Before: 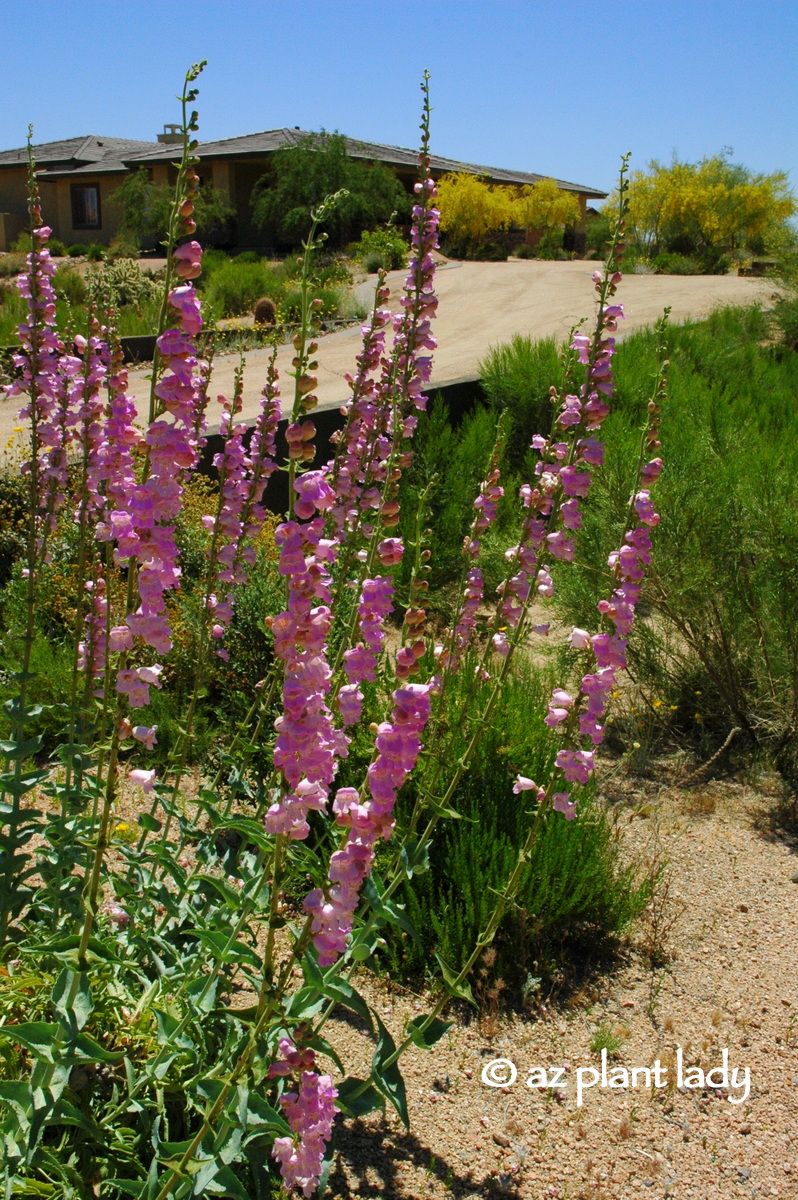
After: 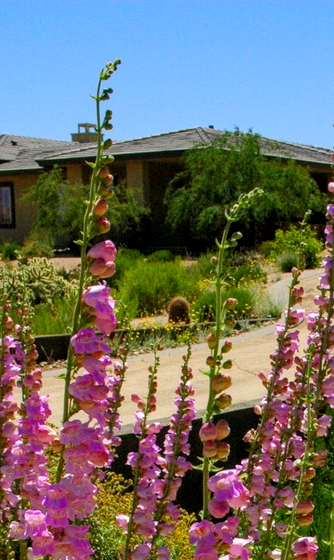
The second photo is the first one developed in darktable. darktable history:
contrast brightness saturation: contrast 0.074, brightness 0.081, saturation 0.179
local contrast: on, module defaults
exposure: black level correction 0.004, exposure 0.016 EV, compensate highlight preservation false
crop and rotate: left 10.825%, top 0.092%, right 47.244%, bottom 53.207%
